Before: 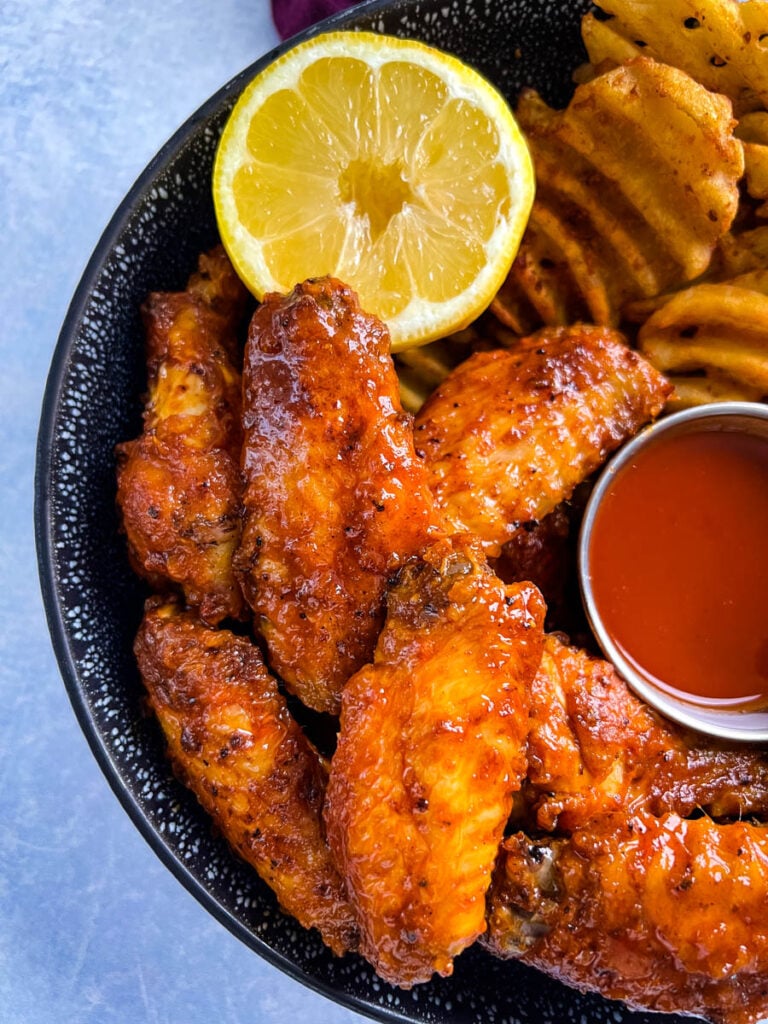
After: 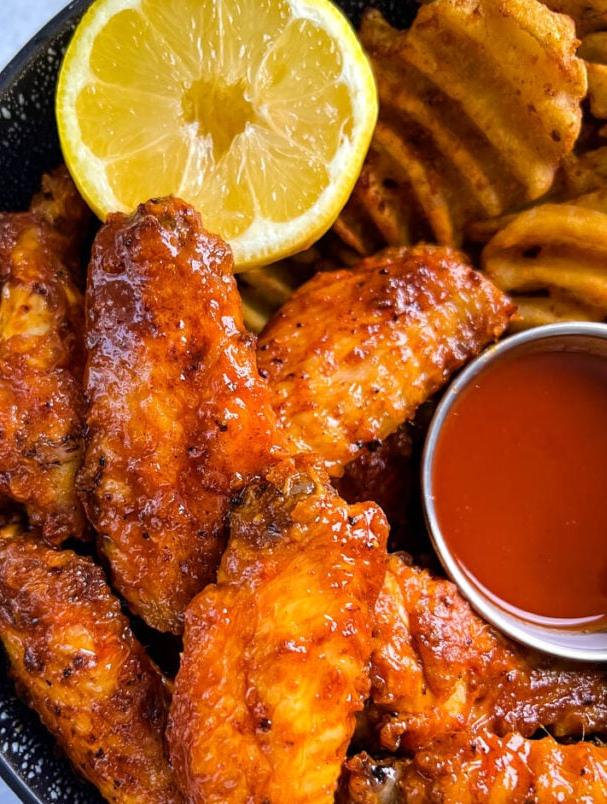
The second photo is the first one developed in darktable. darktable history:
crop and rotate: left 20.524%, top 7.859%, right 0.397%, bottom 13.62%
